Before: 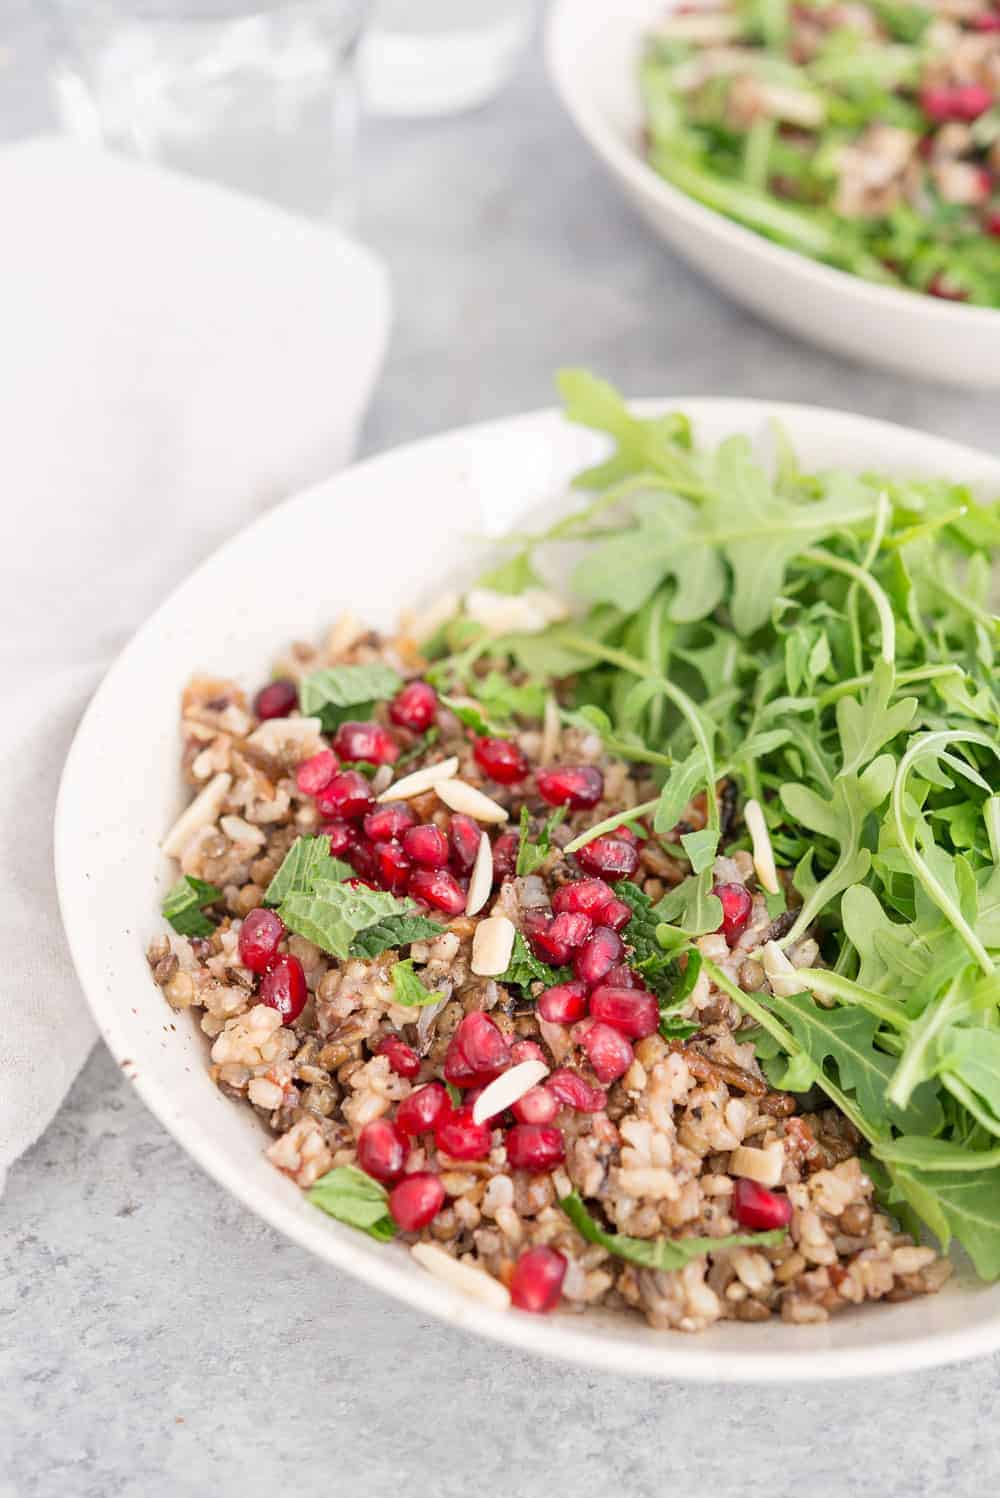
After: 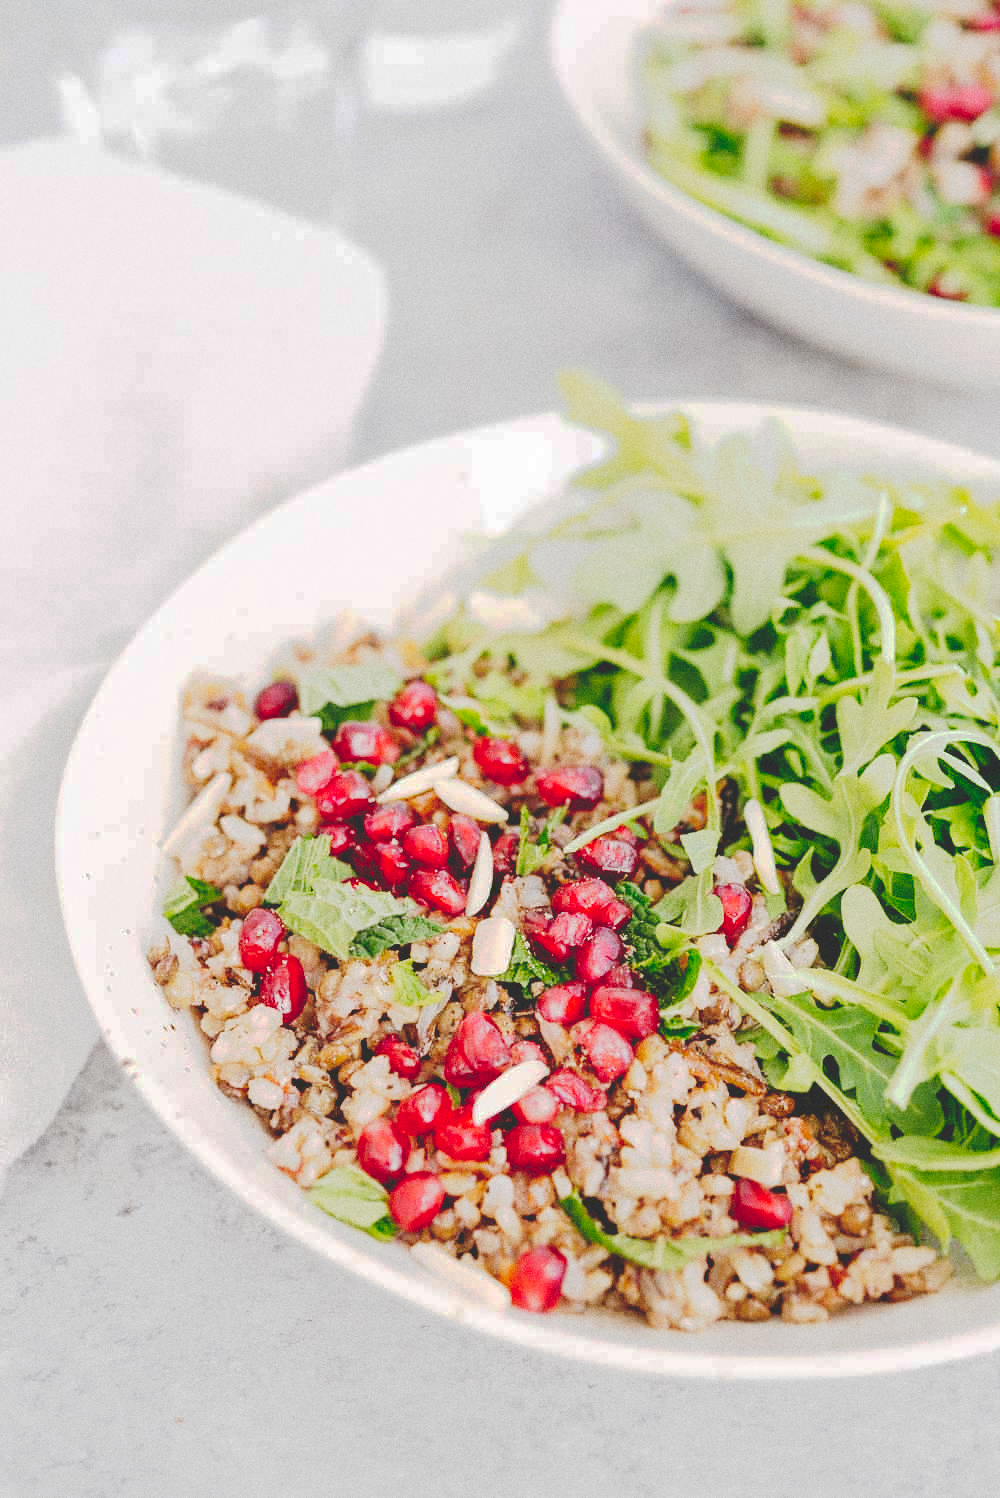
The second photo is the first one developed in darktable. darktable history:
grain: coarseness 0.09 ISO
tone curve: curves: ch0 [(0, 0) (0.003, 0.185) (0.011, 0.185) (0.025, 0.187) (0.044, 0.185) (0.069, 0.185) (0.1, 0.18) (0.136, 0.18) (0.177, 0.179) (0.224, 0.202) (0.277, 0.252) (0.335, 0.343) (0.399, 0.452) (0.468, 0.553) (0.543, 0.643) (0.623, 0.717) (0.709, 0.778) (0.801, 0.82) (0.898, 0.856) (1, 1)], preserve colors none
